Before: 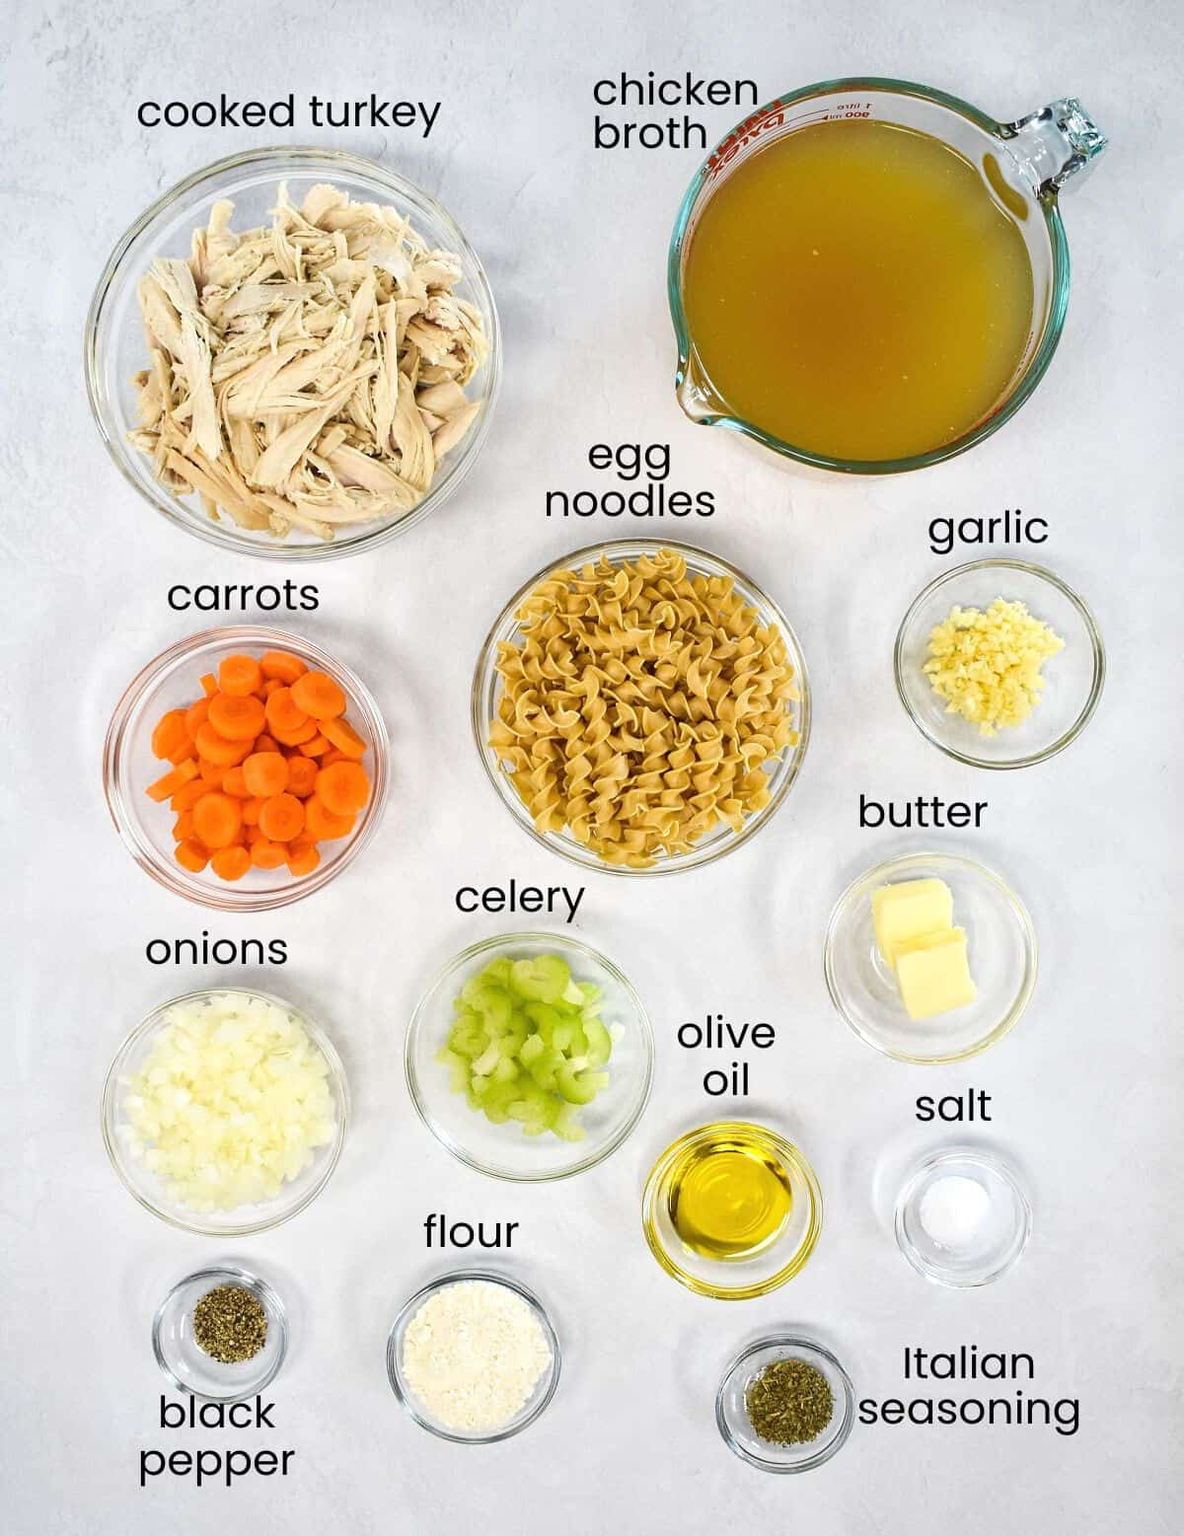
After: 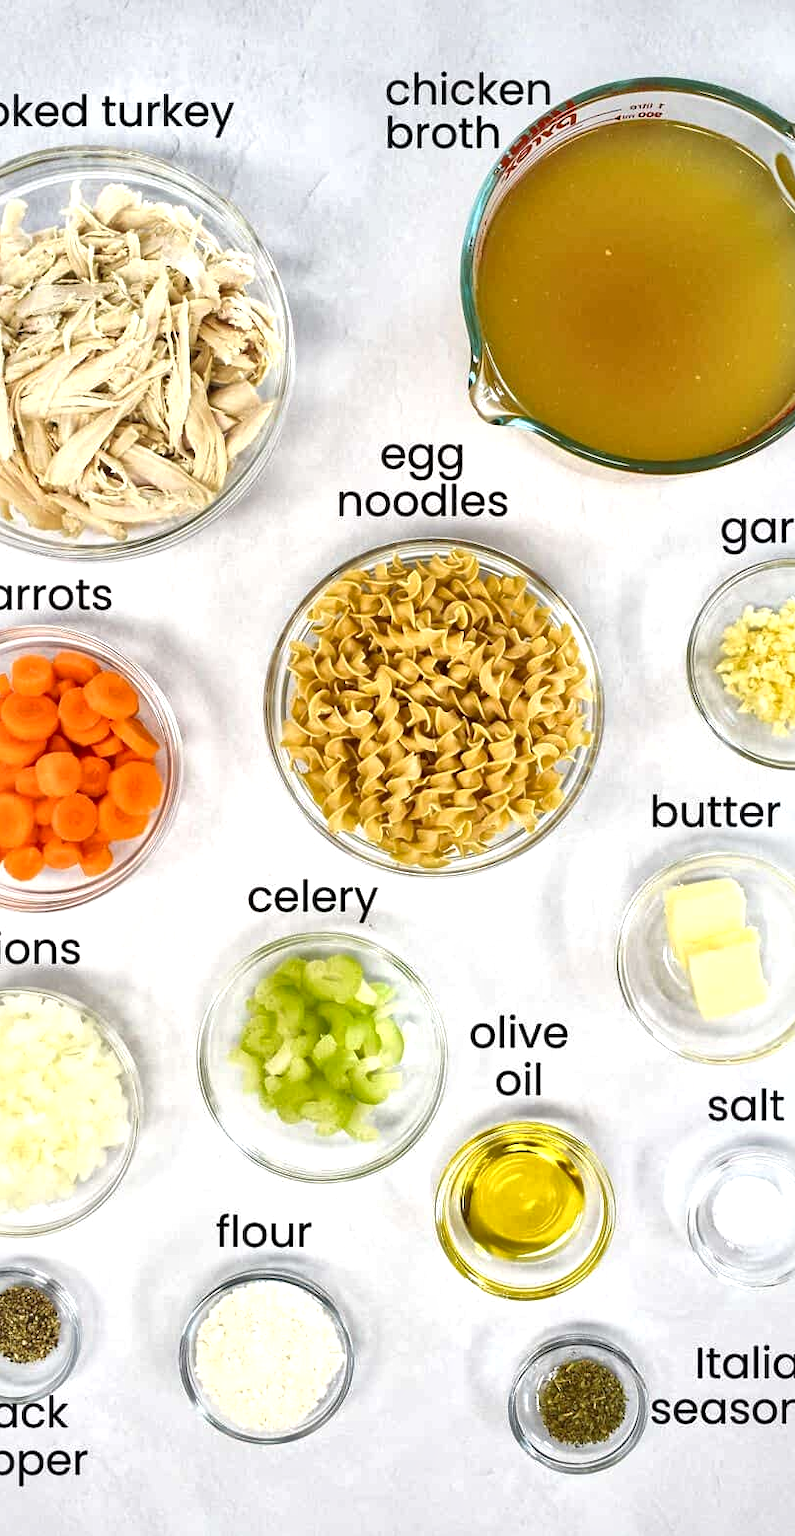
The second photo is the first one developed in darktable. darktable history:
crop and rotate: left 17.535%, right 15.239%
local contrast: mode bilateral grid, contrast 19, coarseness 50, detail 171%, midtone range 0.2
exposure: exposure 0.212 EV, compensate highlight preservation false
